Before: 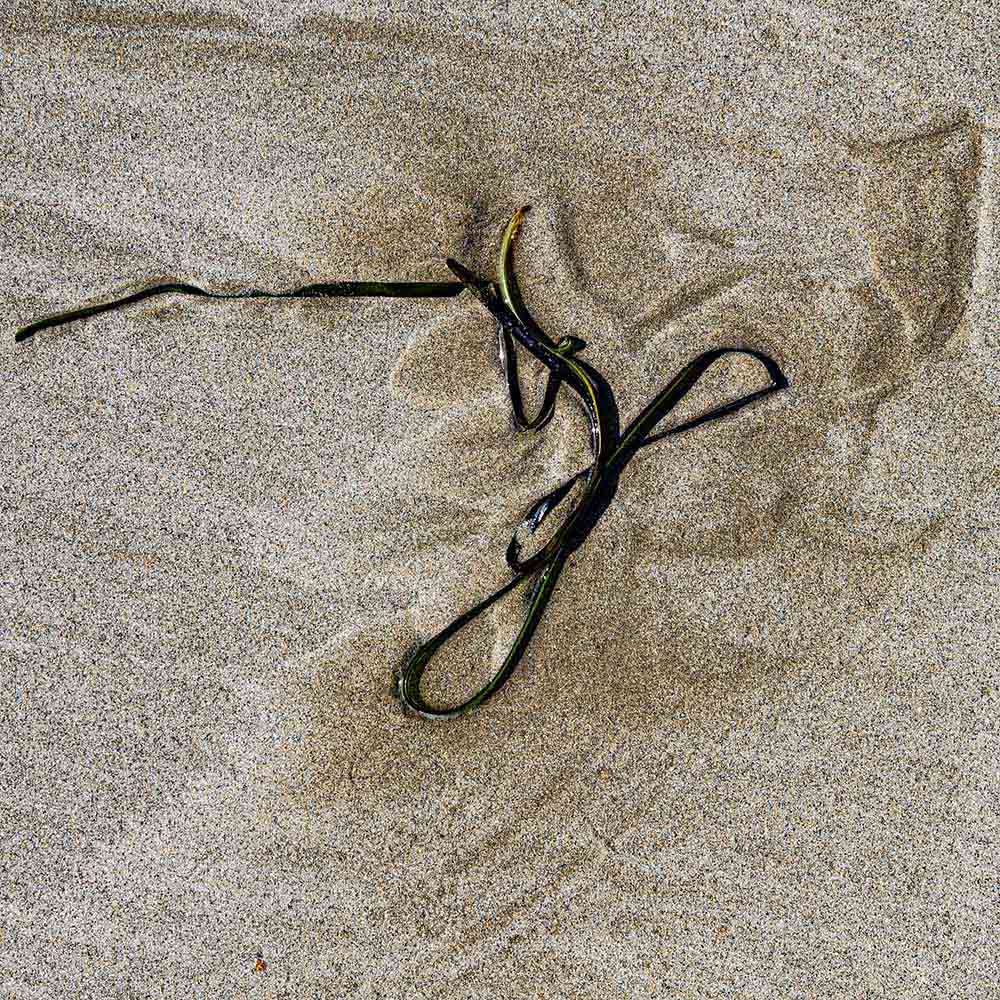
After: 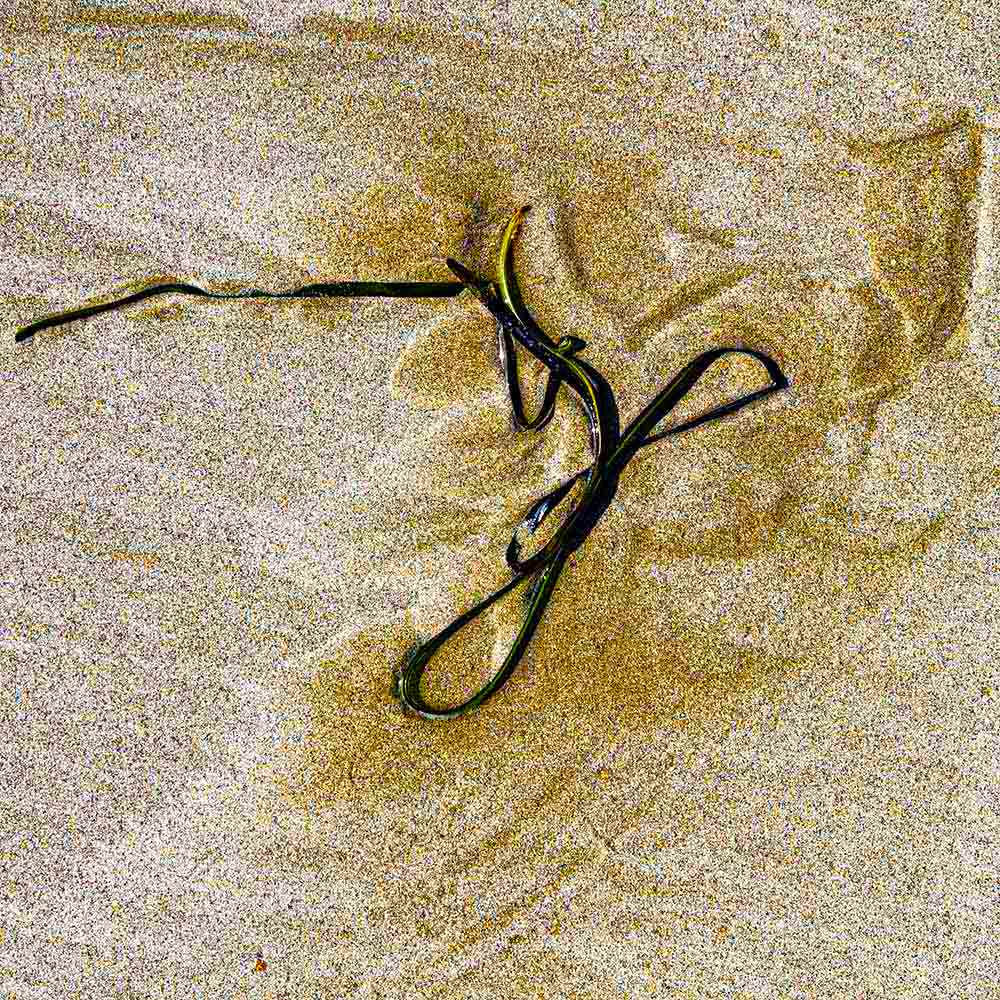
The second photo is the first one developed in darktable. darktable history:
color balance rgb: linear chroma grading › shadows 10%, linear chroma grading › highlights 10%, linear chroma grading › global chroma 15%, linear chroma grading › mid-tones 15%, perceptual saturation grading › global saturation 40%, perceptual saturation grading › highlights -25%, perceptual saturation grading › mid-tones 35%, perceptual saturation grading › shadows 35%, perceptual brilliance grading › global brilliance 11.29%, global vibrance 11.29%
color balance: output saturation 110%
